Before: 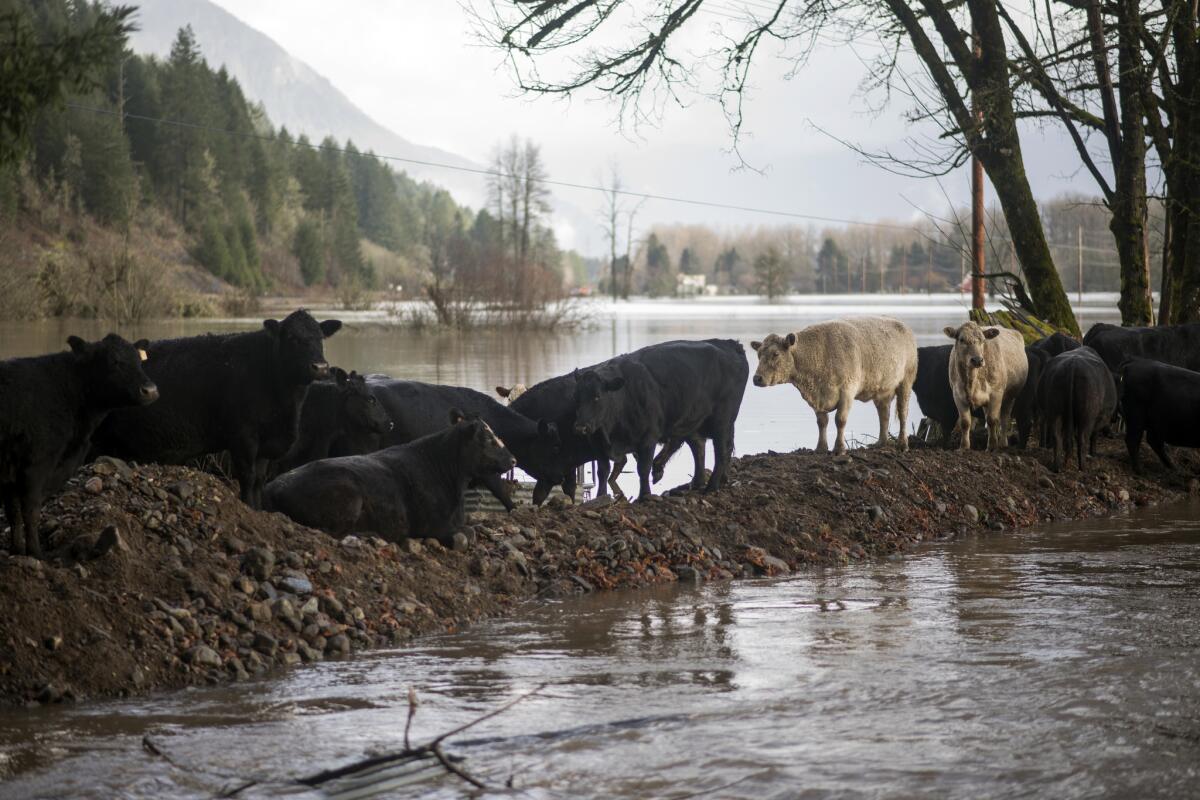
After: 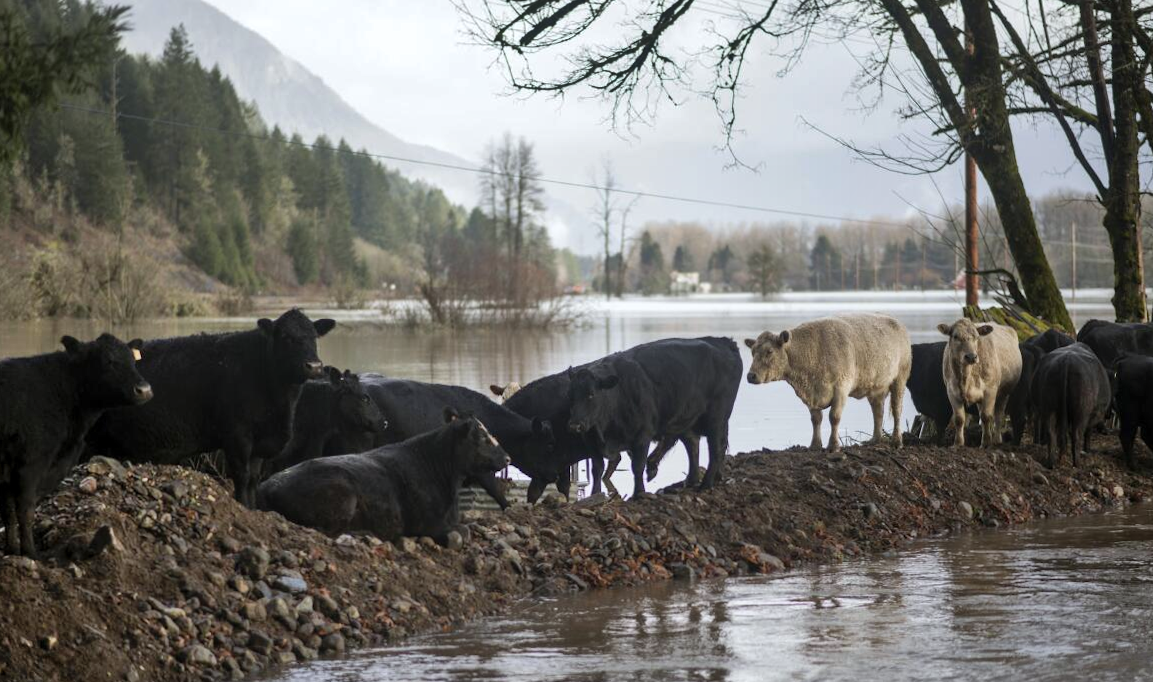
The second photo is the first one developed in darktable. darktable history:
crop and rotate: angle 0.2°, left 0.275%, right 3.127%, bottom 14.18%
white balance: red 0.982, blue 1.018
shadows and highlights: low approximation 0.01, soften with gaussian
